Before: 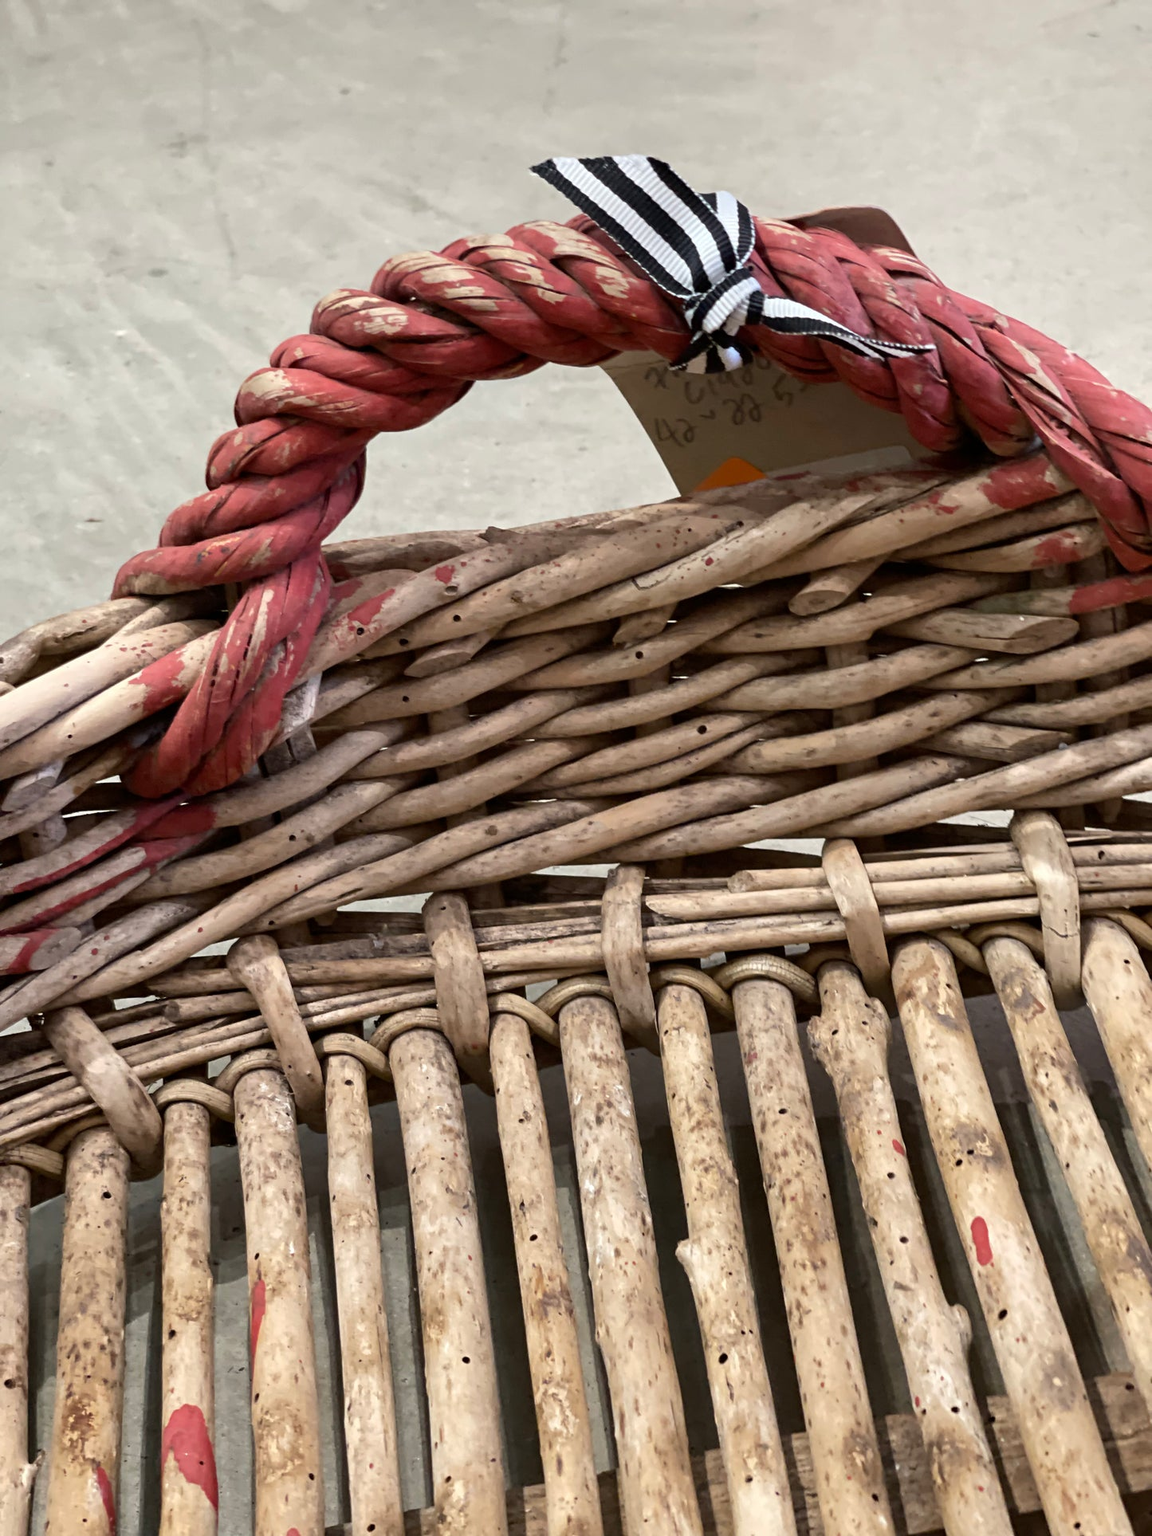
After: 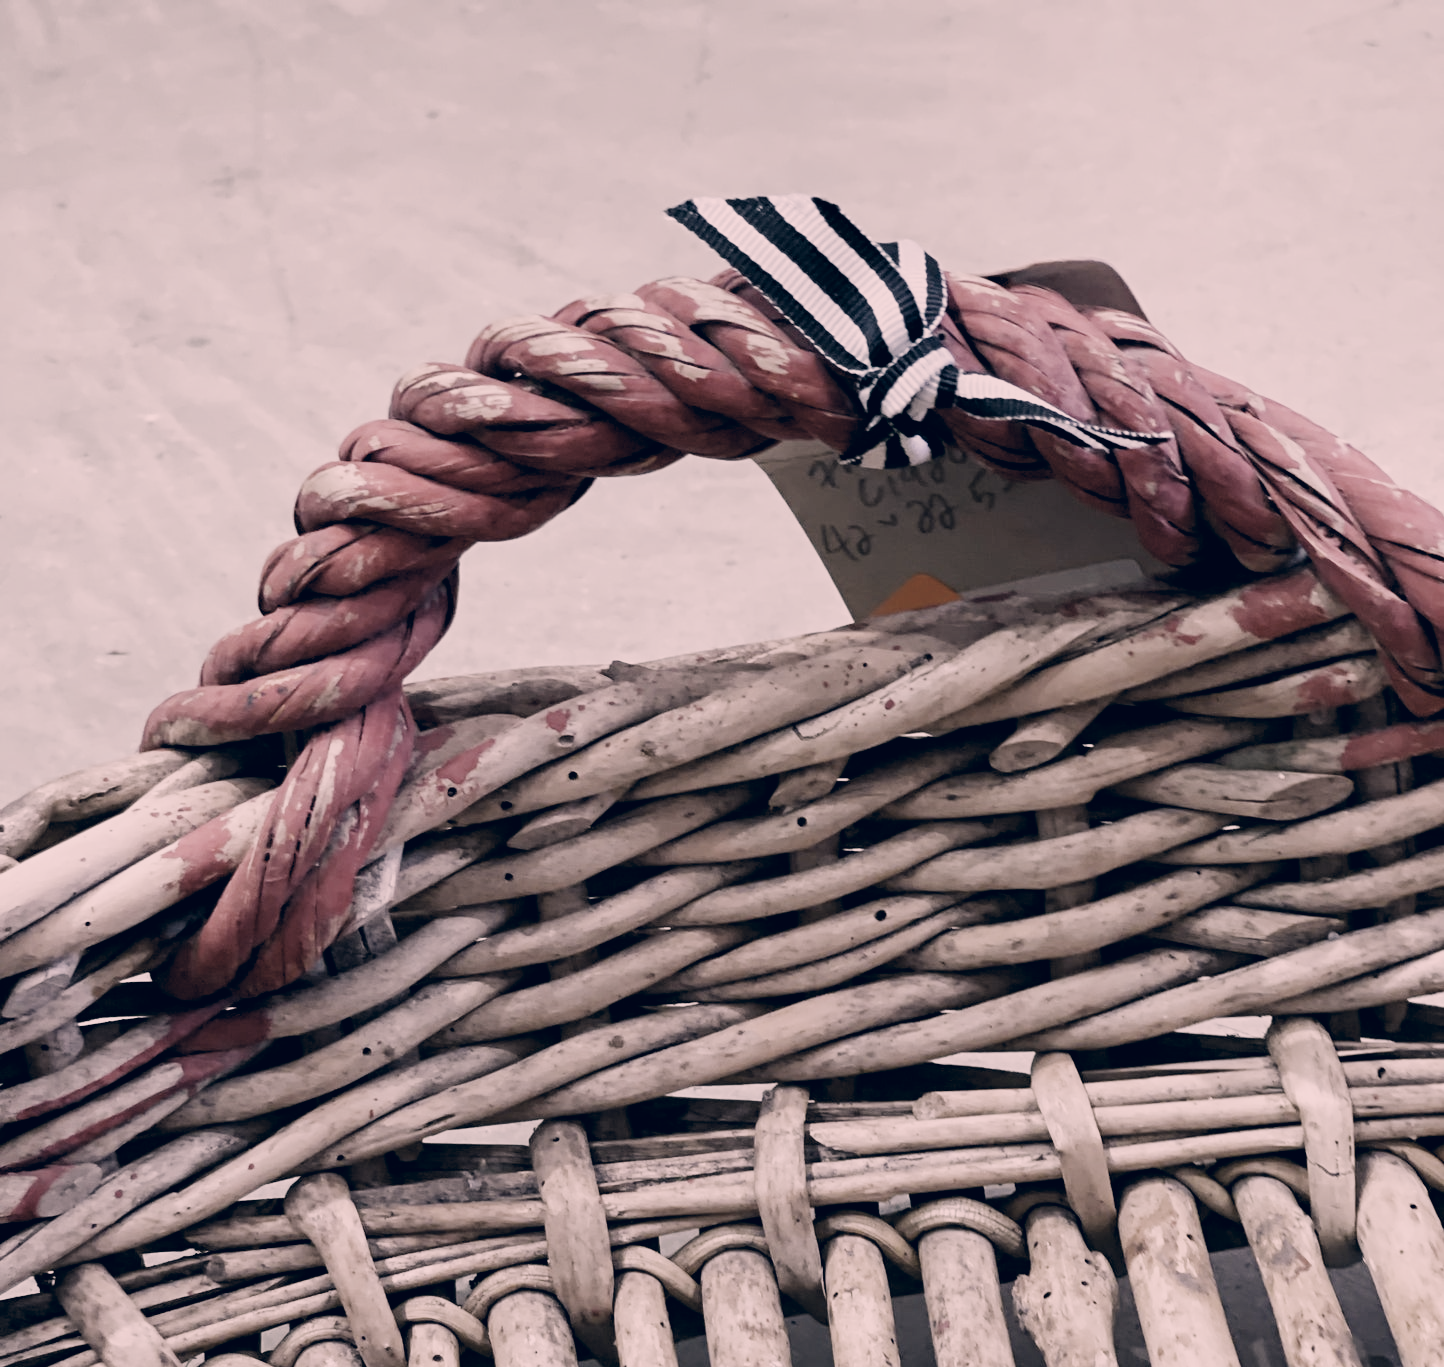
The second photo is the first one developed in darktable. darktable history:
exposure: black level correction 0.001, exposure 0.498 EV, compensate highlight preservation false
filmic rgb: black relative exposure -7.65 EV, white relative exposure 4.56 EV, hardness 3.61, preserve chrominance no, color science v5 (2021), contrast in shadows safe, contrast in highlights safe
color correction: highlights a* 14.18, highlights b* 6.13, shadows a* -5.7, shadows b* -15.37, saturation 0.829
contrast brightness saturation: contrast 0.095, saturation -0.365
crop: right 0.001%, bottom 29.059%
